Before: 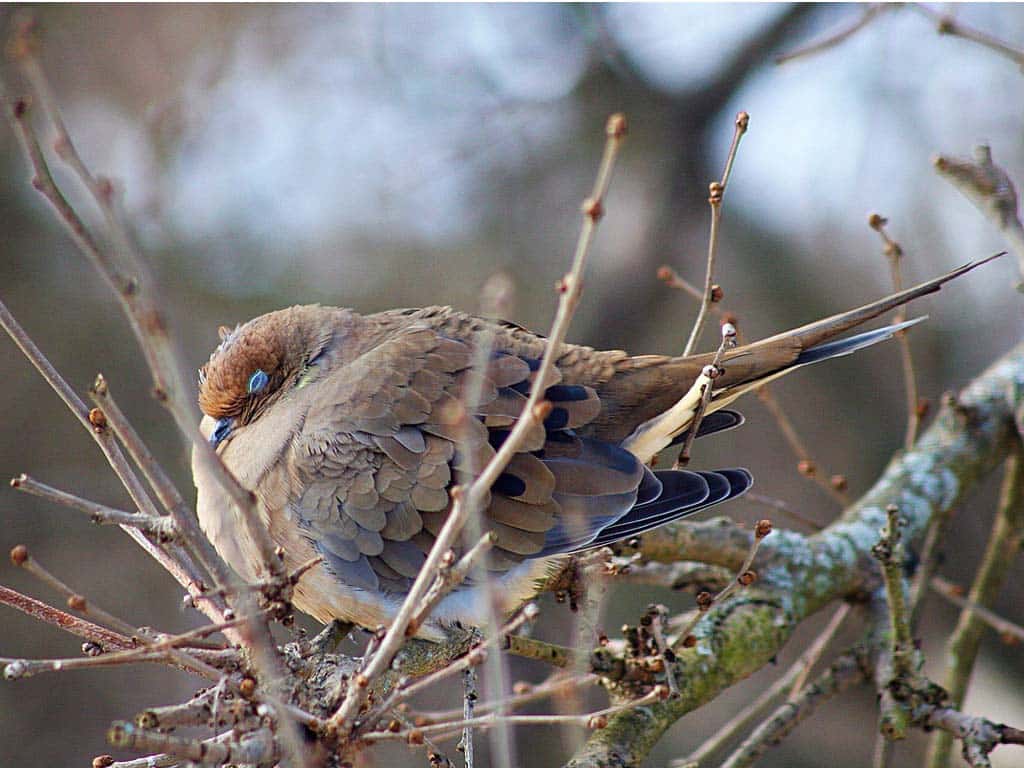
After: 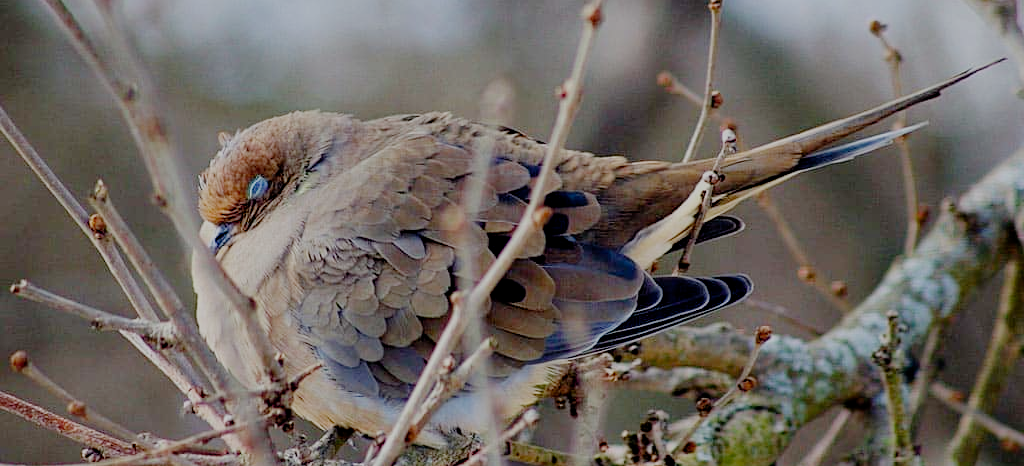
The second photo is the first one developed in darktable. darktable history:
crop and rotate: top 25.357%, bottom 13.942%
filmic rgb: middle gray luminance 18%, black relative exposure -7.5 EV, white relative exposure 8.5 EV, threshold 6 EV, target black luminance 0%, hardness 2.23, latitude 18.37%, contrast 0.878, highlights saturation mix 5%, shadows ↔ highlights balance 10.15%, add noise in highlights 0, preserve chrominance no, color science v3 (2019), use custom middle-gray values true, iterations of high-quality reconstruction 0, contrast in highlights soft, enable highlight reconstruction true
